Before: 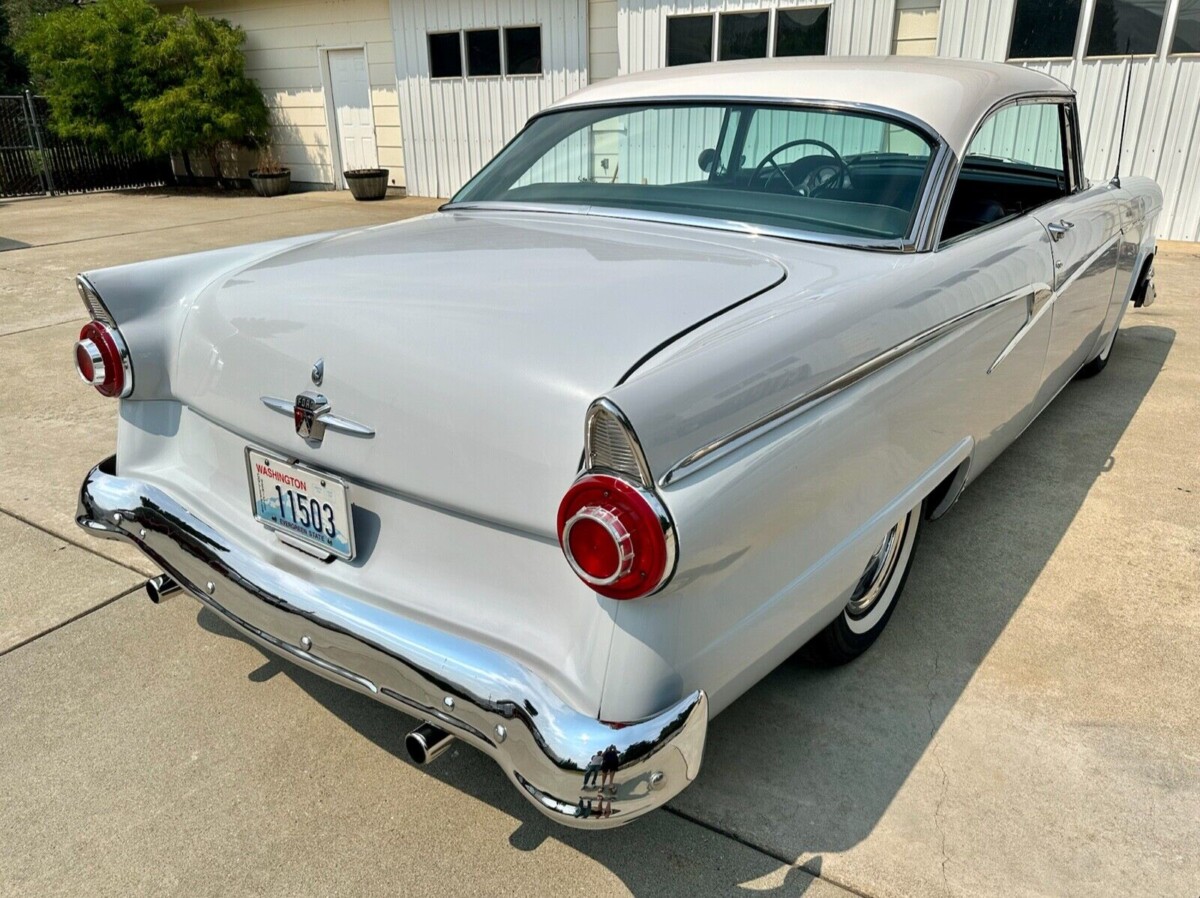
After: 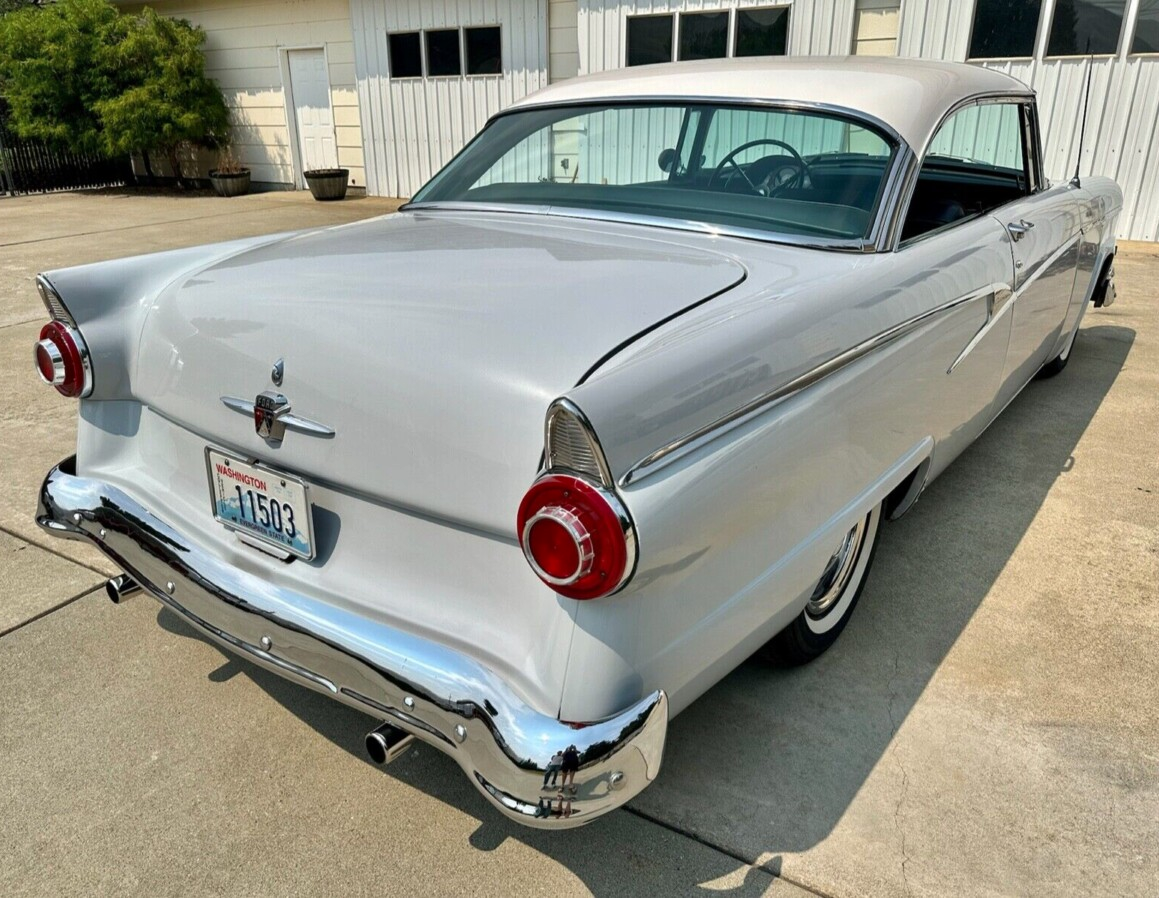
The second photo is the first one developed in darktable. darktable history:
crop and rotate: left 3.396%
shadows and highlights: low approximation 0.01, soften with gaussian
